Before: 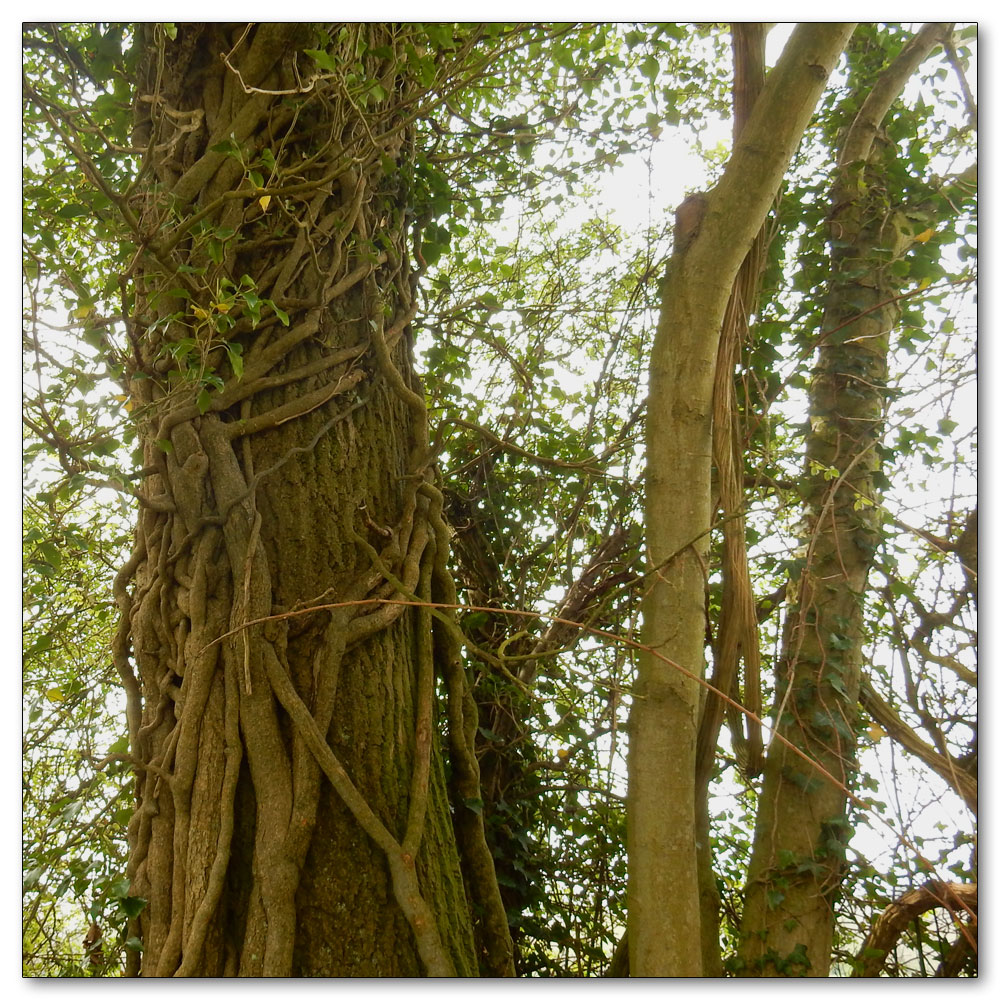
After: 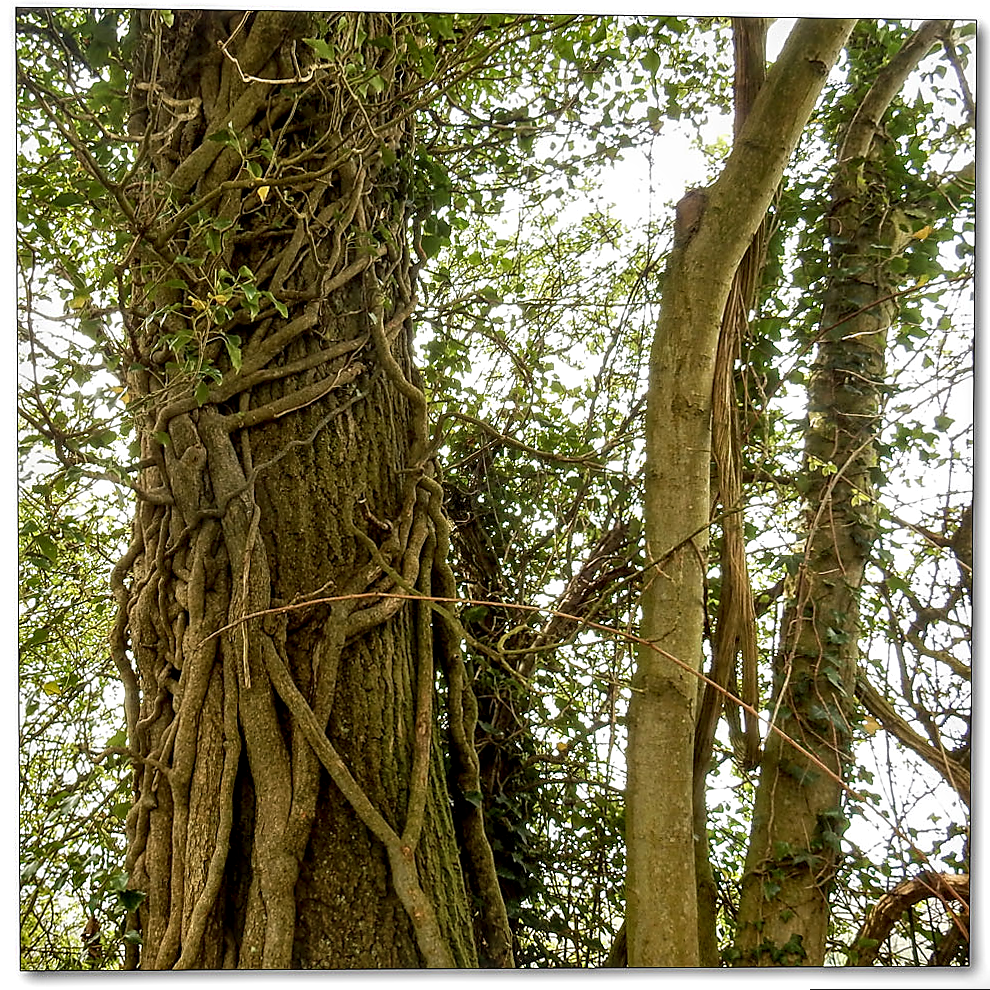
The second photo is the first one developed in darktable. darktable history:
local contrast: highlights 65%, shadows 54%, detail 169%, midtone range 0.514
rotate and perspective: rotation 0.174°, lens shift (vertical) 0.013, lens shift (horizontal) 0.019, shear 0.001, automatic cropping original format, crop left 0.007, crop right 0.991, crop top 0.016, crop bottom 0.997
sharpen: radius 1.4, amount 1.25, threshold 0.7
